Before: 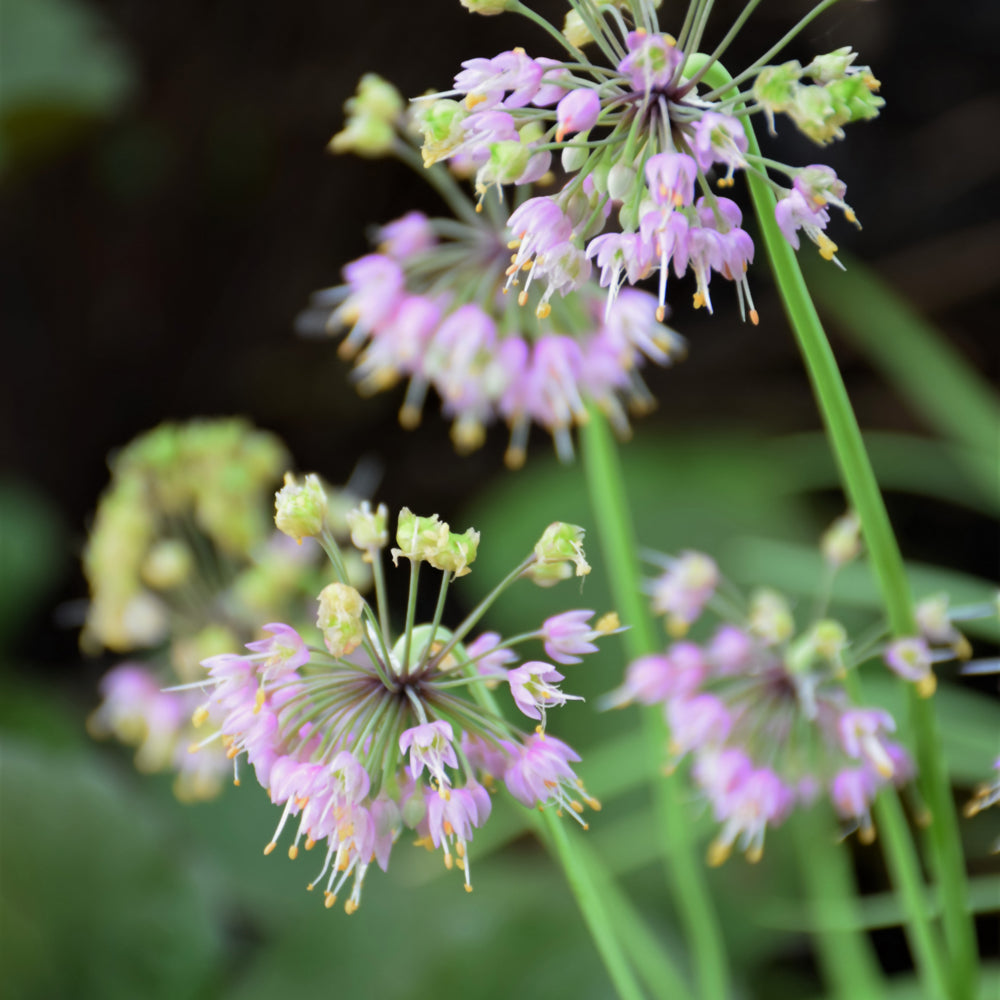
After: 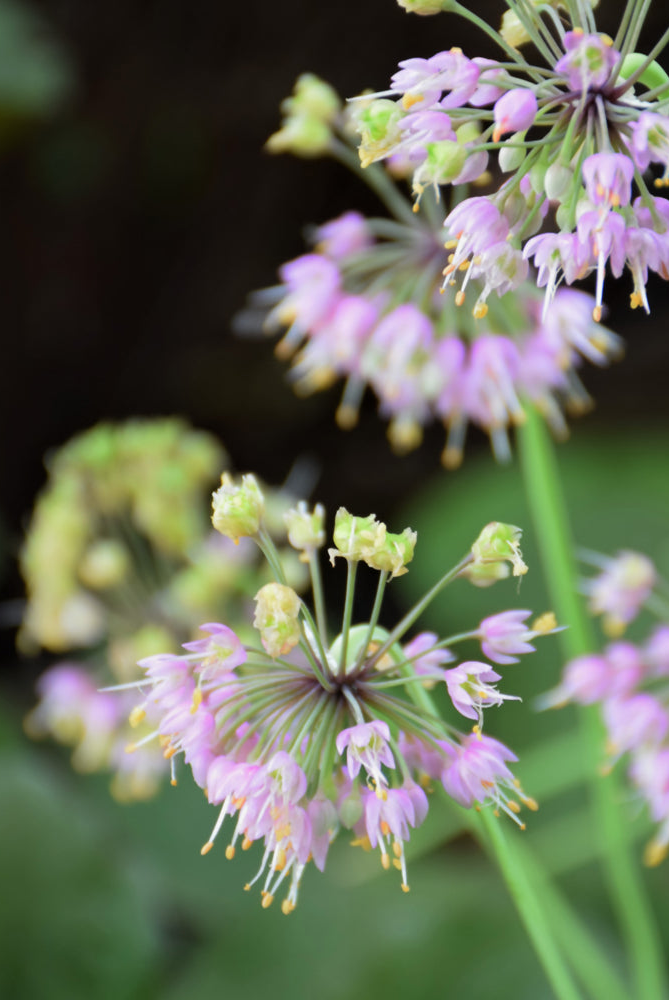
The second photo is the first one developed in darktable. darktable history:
crop and rotate: left 6.361%, right 26.649%
